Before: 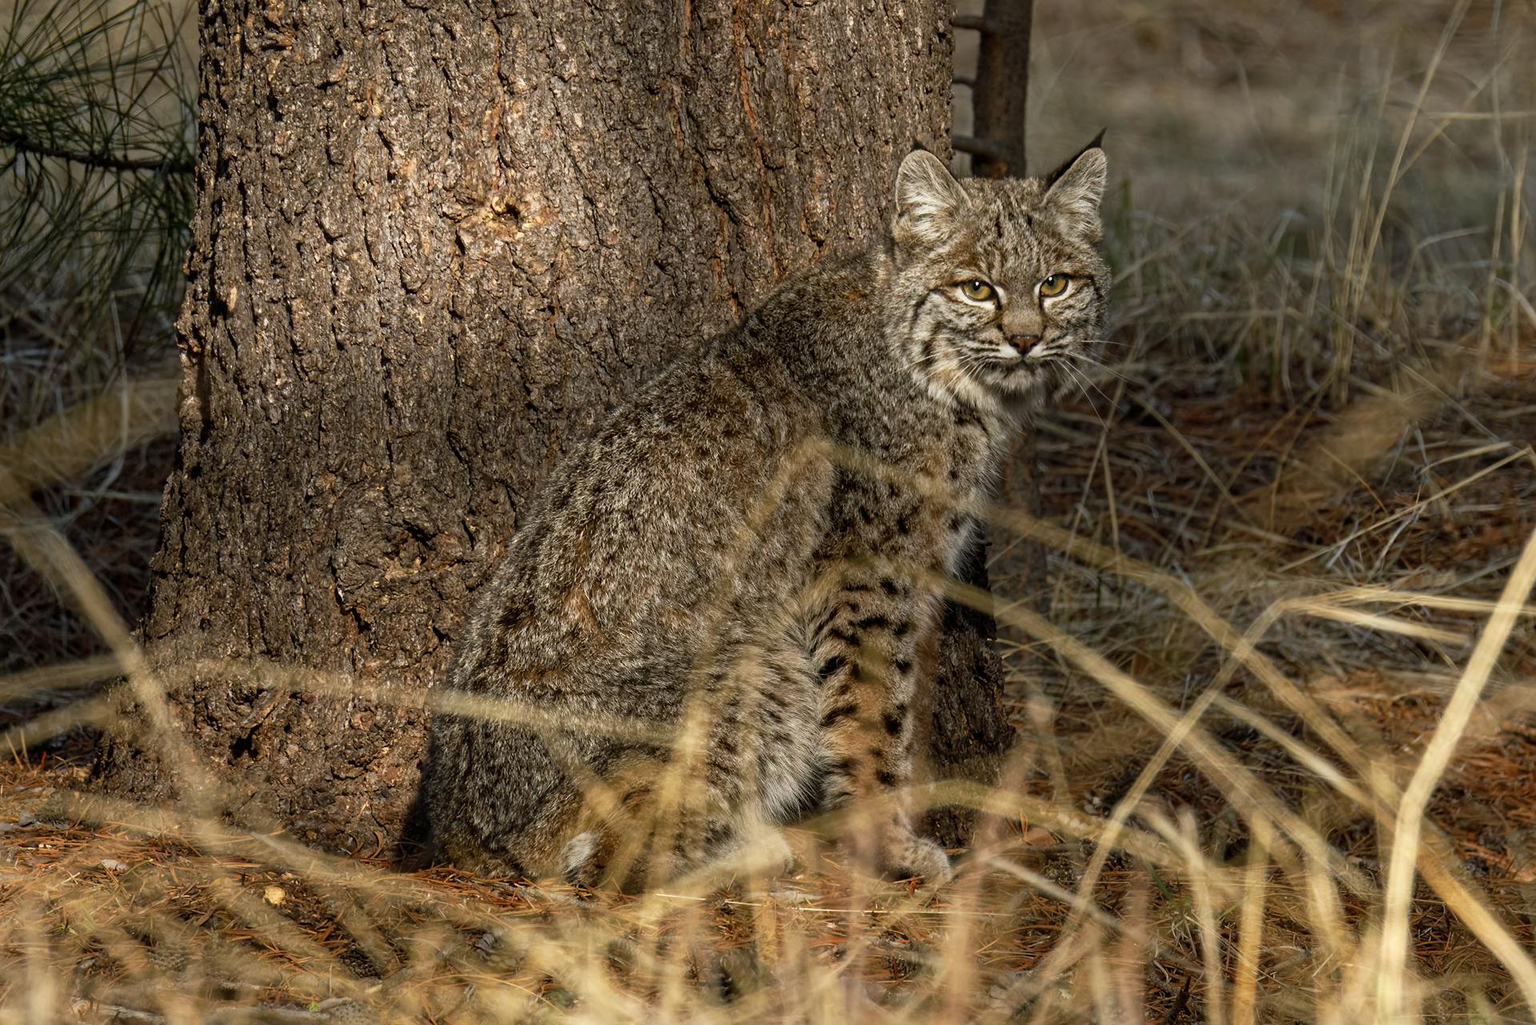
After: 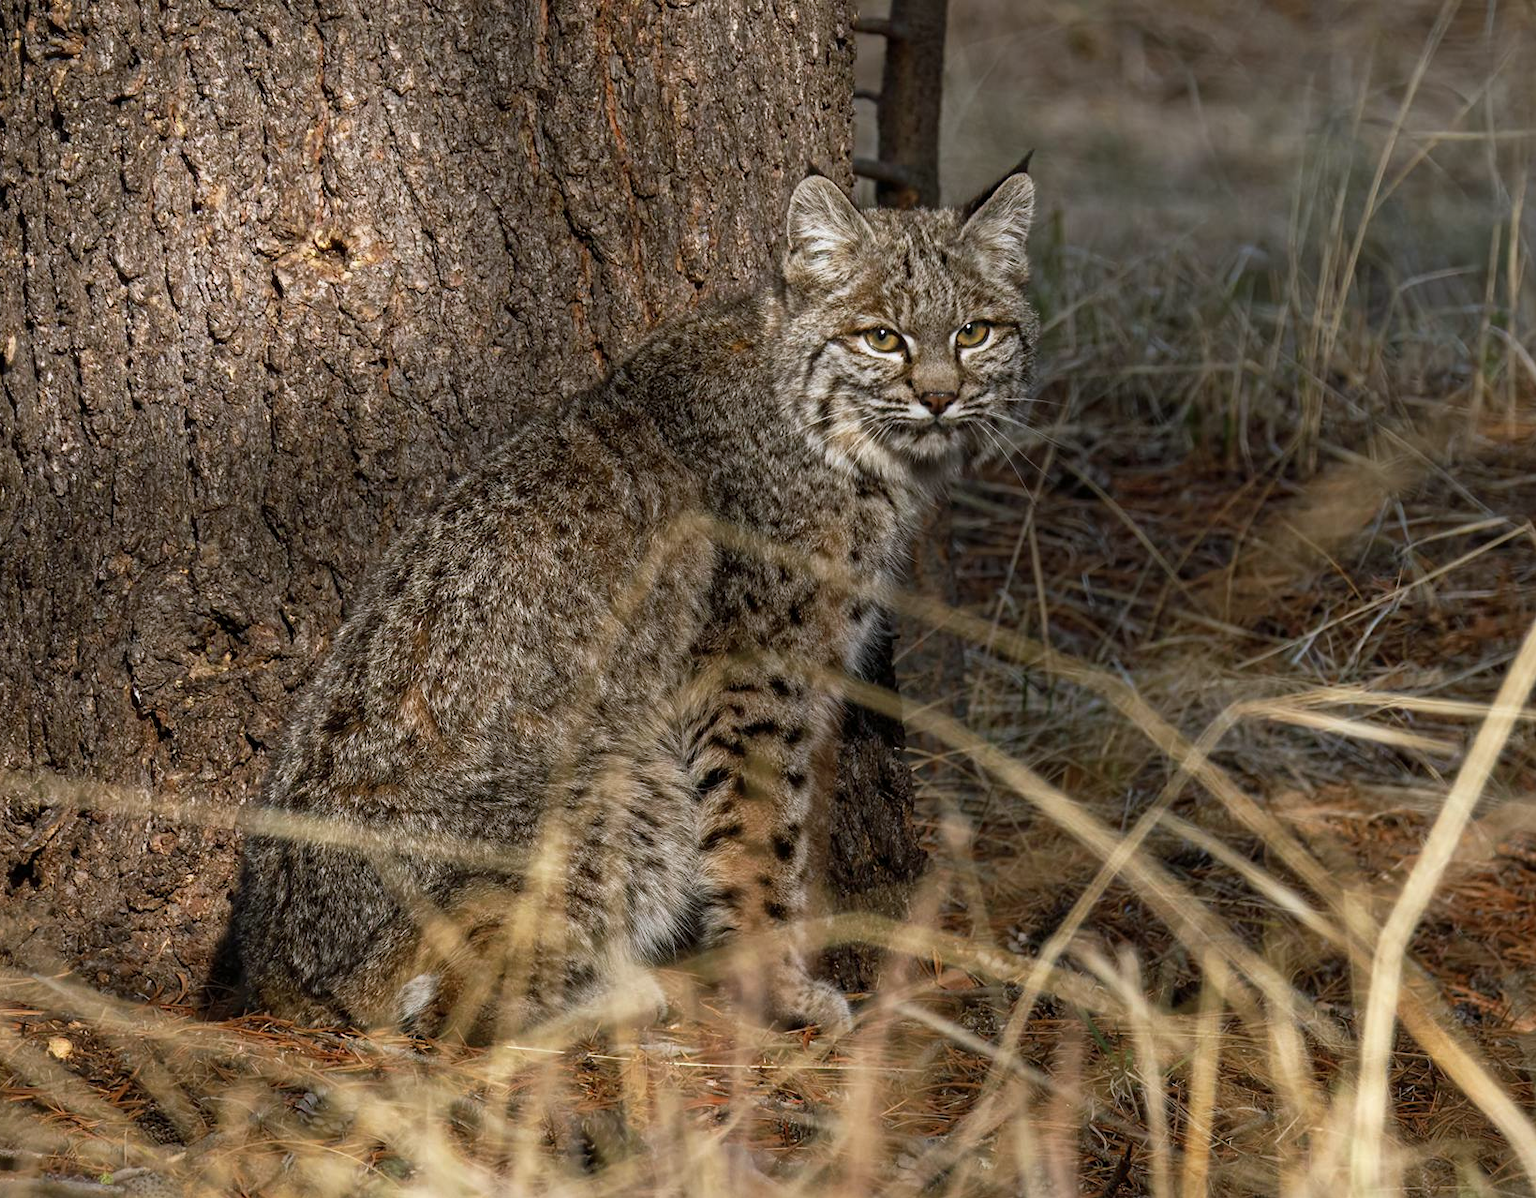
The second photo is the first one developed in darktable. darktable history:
color calibration: illuminant as shot in camera, x 0.358, y 0.373, temperature 4628.91 K
crop and rotate: left 14.584%
